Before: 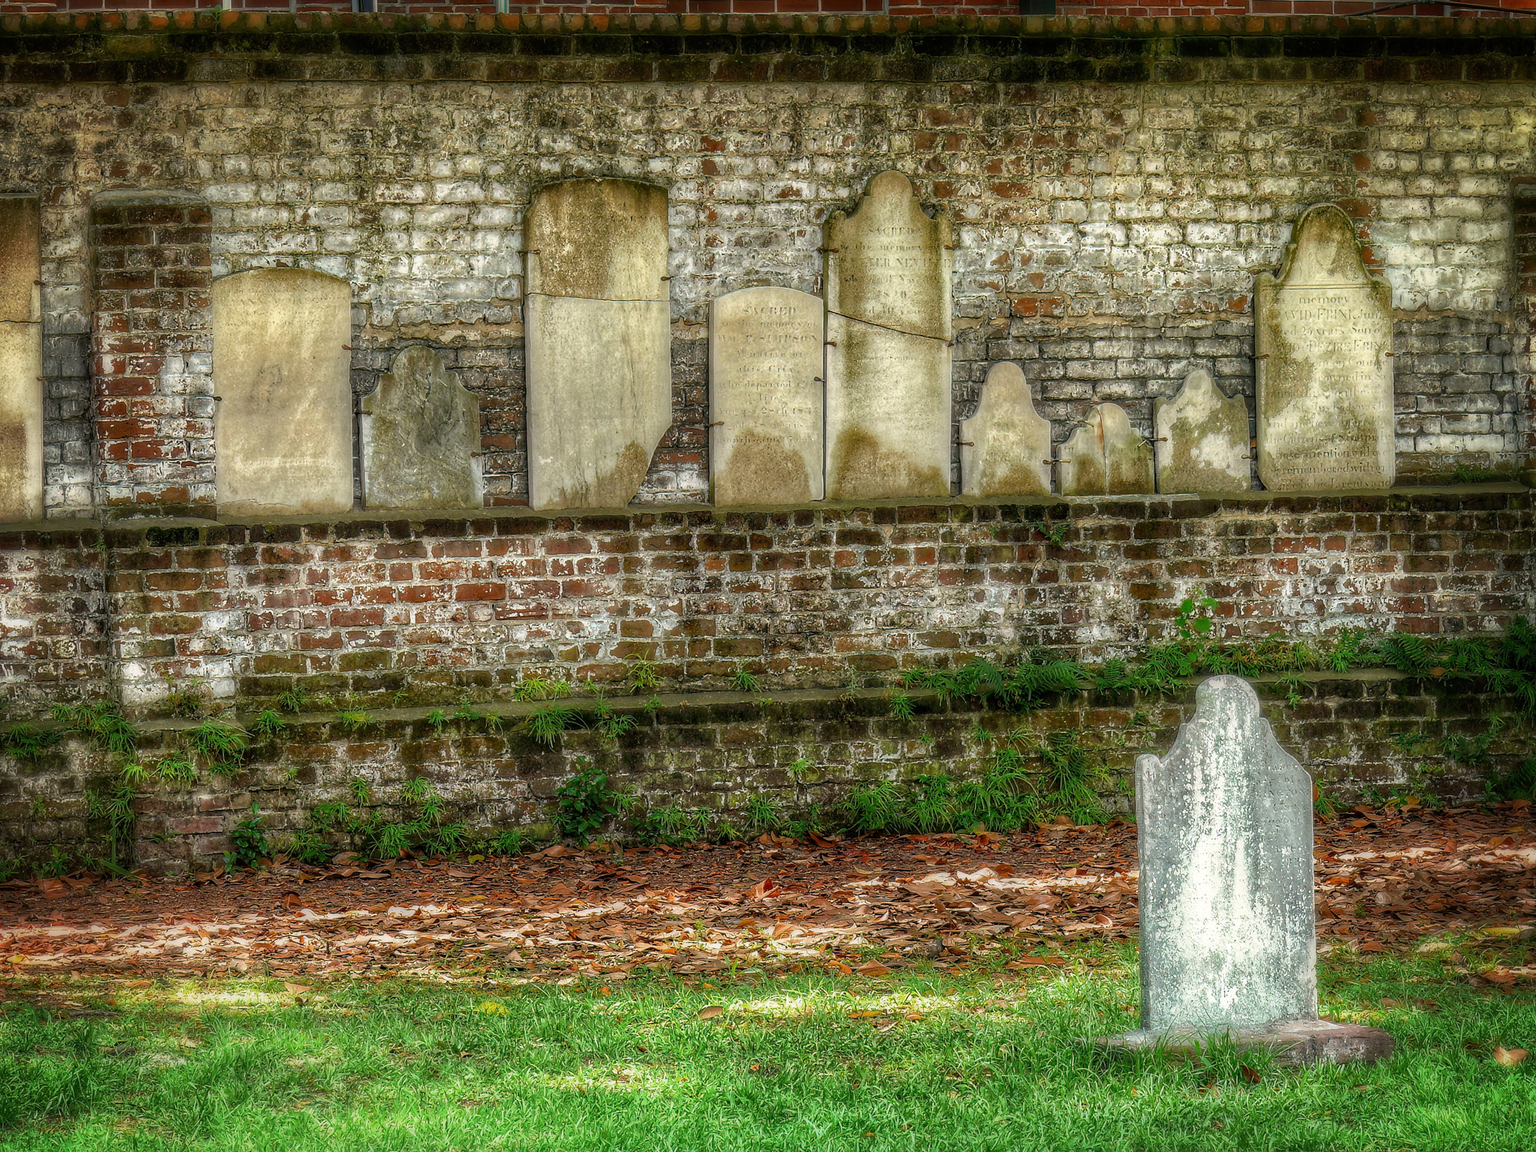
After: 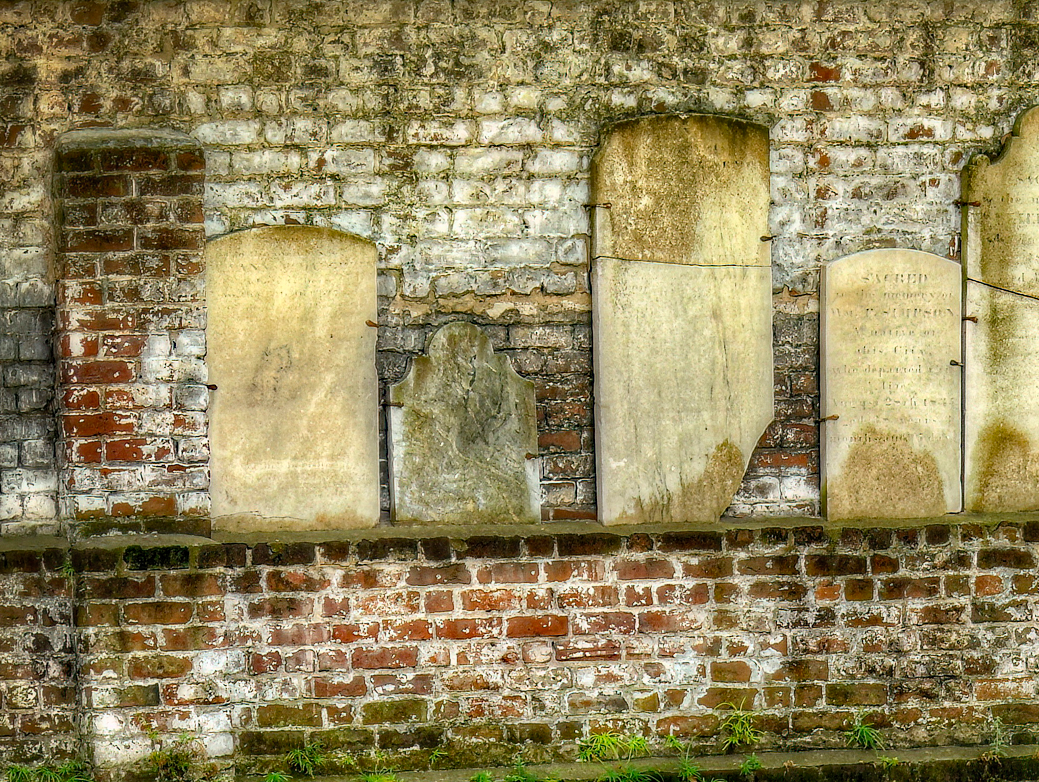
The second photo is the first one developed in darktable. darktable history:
contrast brightness saturation: contrast 0.2, brightness 0.16, saturation 0.22
crop and rotate: left 3.047%, top 7.509%, right 42.236%, bottom 37.598%
haze removal: strength 0.25, distance 0.25, compatibility mode true, adaptive false
